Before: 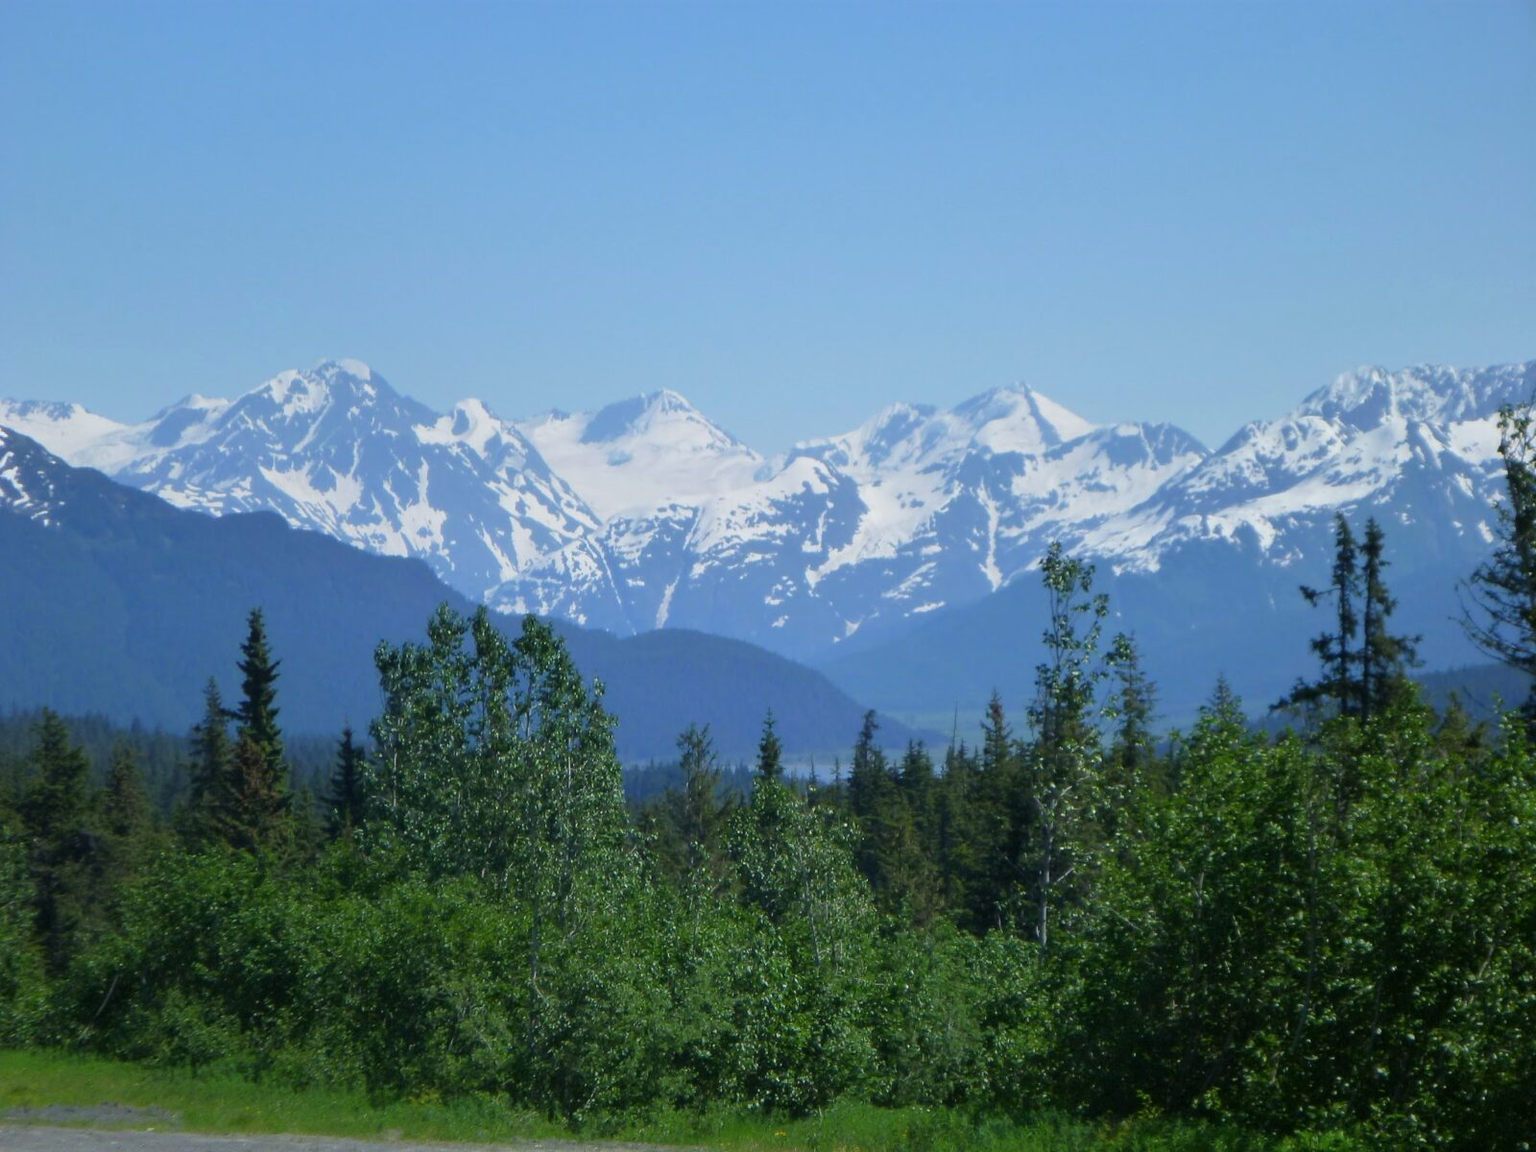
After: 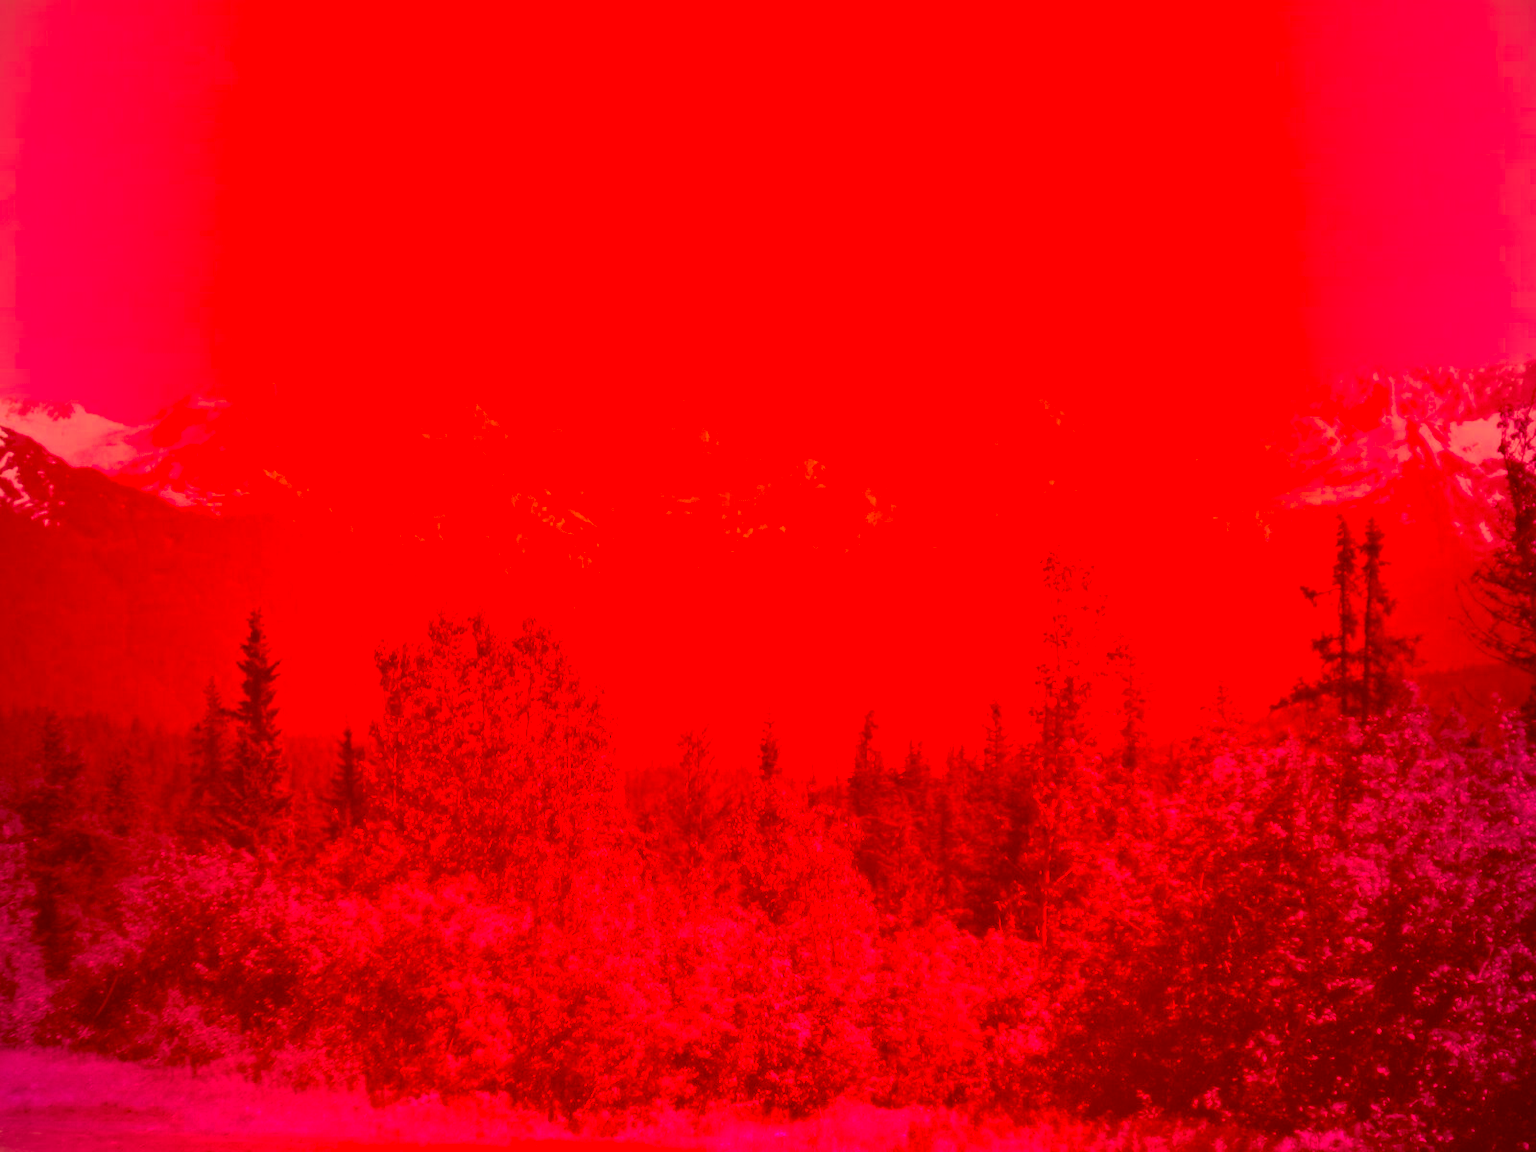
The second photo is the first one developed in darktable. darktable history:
vignetting: fall-off start 96.41%, fall-off radius 100.68%, width/height ratio 0.613
color correction: highlights a* -39.23, highlights b* -39.24, shadows a* -39.78, shadows b* -39.9, saturation -2.96
